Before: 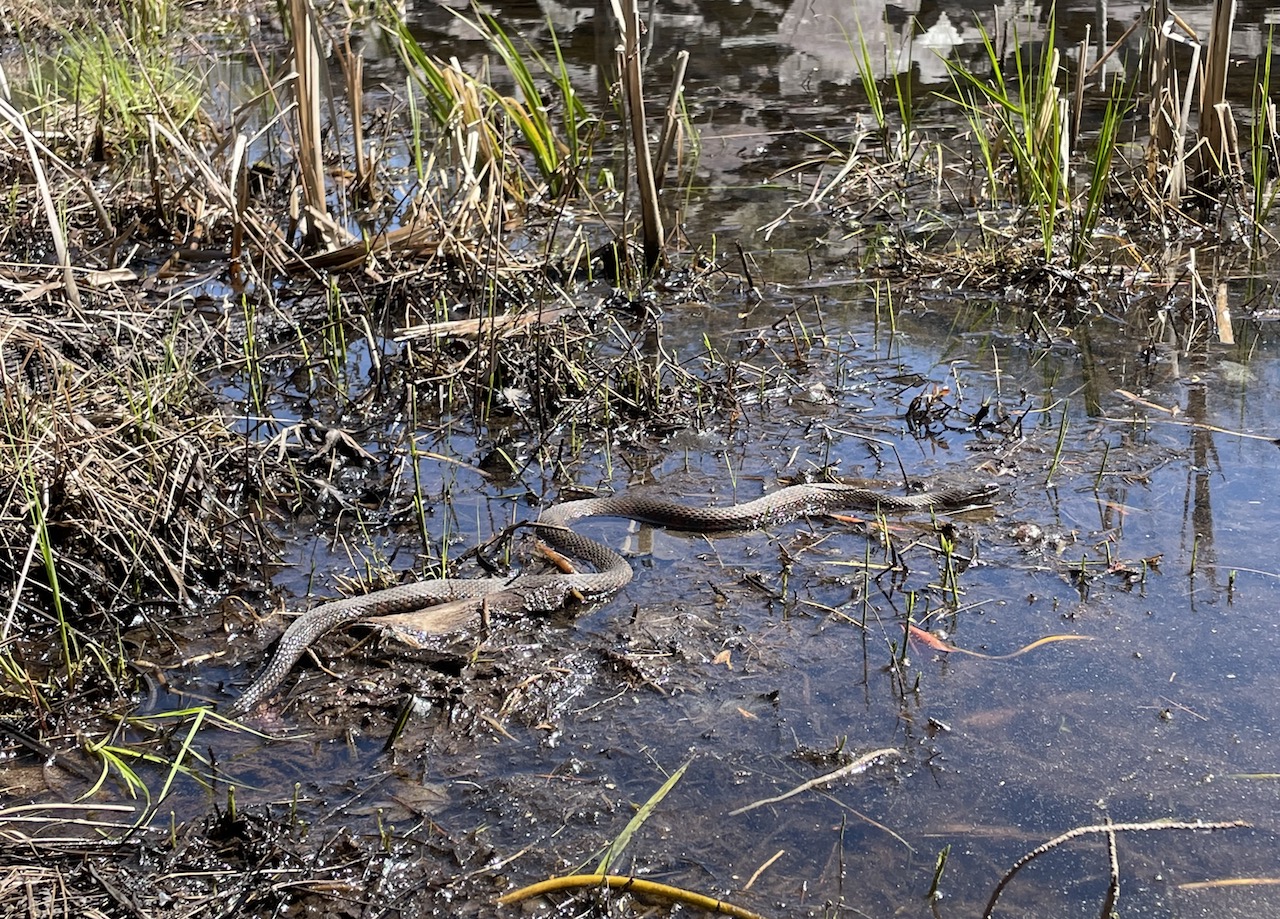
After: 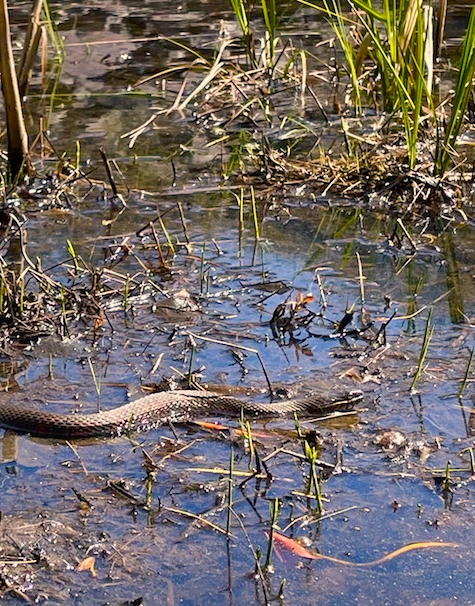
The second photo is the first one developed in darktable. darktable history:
crop and rotate: left 49.697%, top 10.15%, right 13.133%, bottom 23.885%
color balance rgb: shadows lift › chroma 2.045%, shadows lift › hue 250.28°, highlights gain › chroma 3.87%, highlights gain › hue 59.98°, perceptual saturation grading › global saturation 20%, perceptual saturation grading › highlights -24.897%, perceptual saturation grading › shadows 50.538%, global vibrance 20%
